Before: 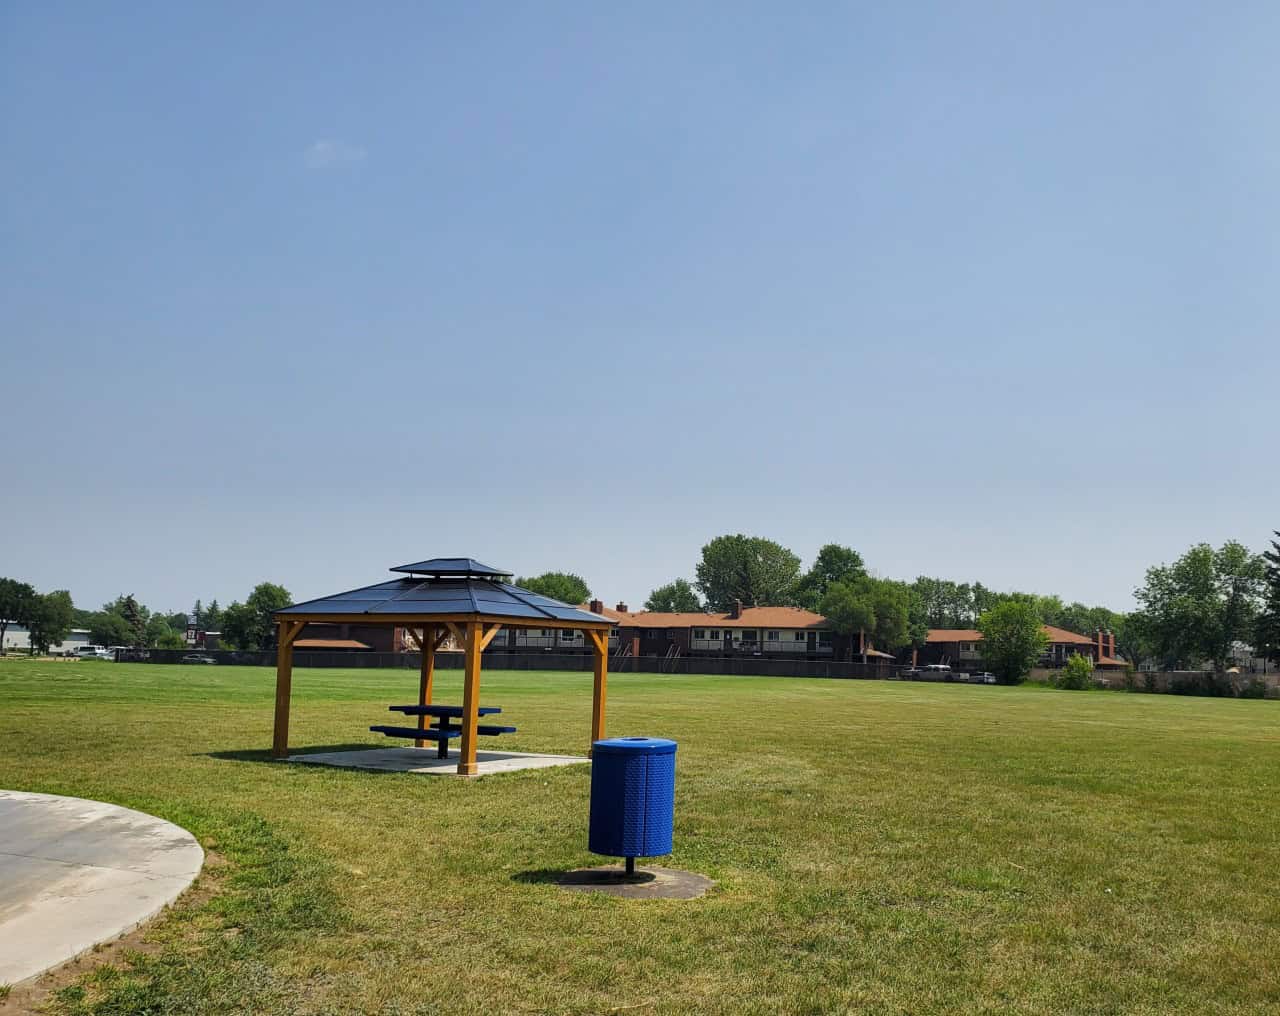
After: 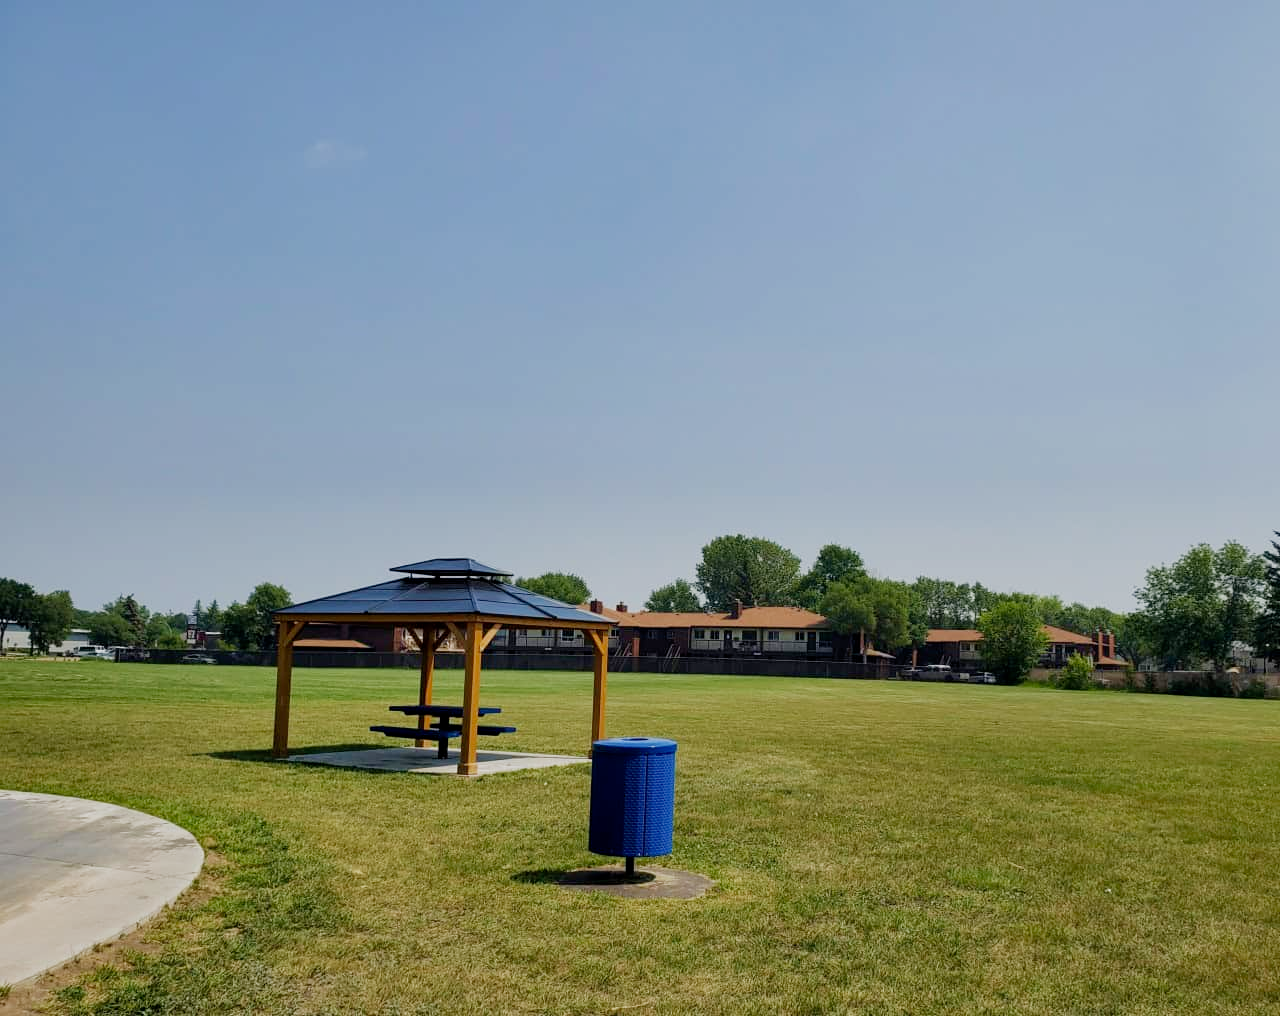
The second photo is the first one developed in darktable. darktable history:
velvia: on, module defaults
filmic rgb: middle gray luminance 18.38%, black relative exposure -11.27 EV, white relative exposure 3.75 EV, threshold 3.01 EV, target black luminance 0%, hardness 5.86, latitude 57.79%, contrast 0.965, shadows ↔ highlights balance 49.91%, preserve chrominance no, color science v3 (2019), use custom middle-gray values true, enable highlight reconstruction true
